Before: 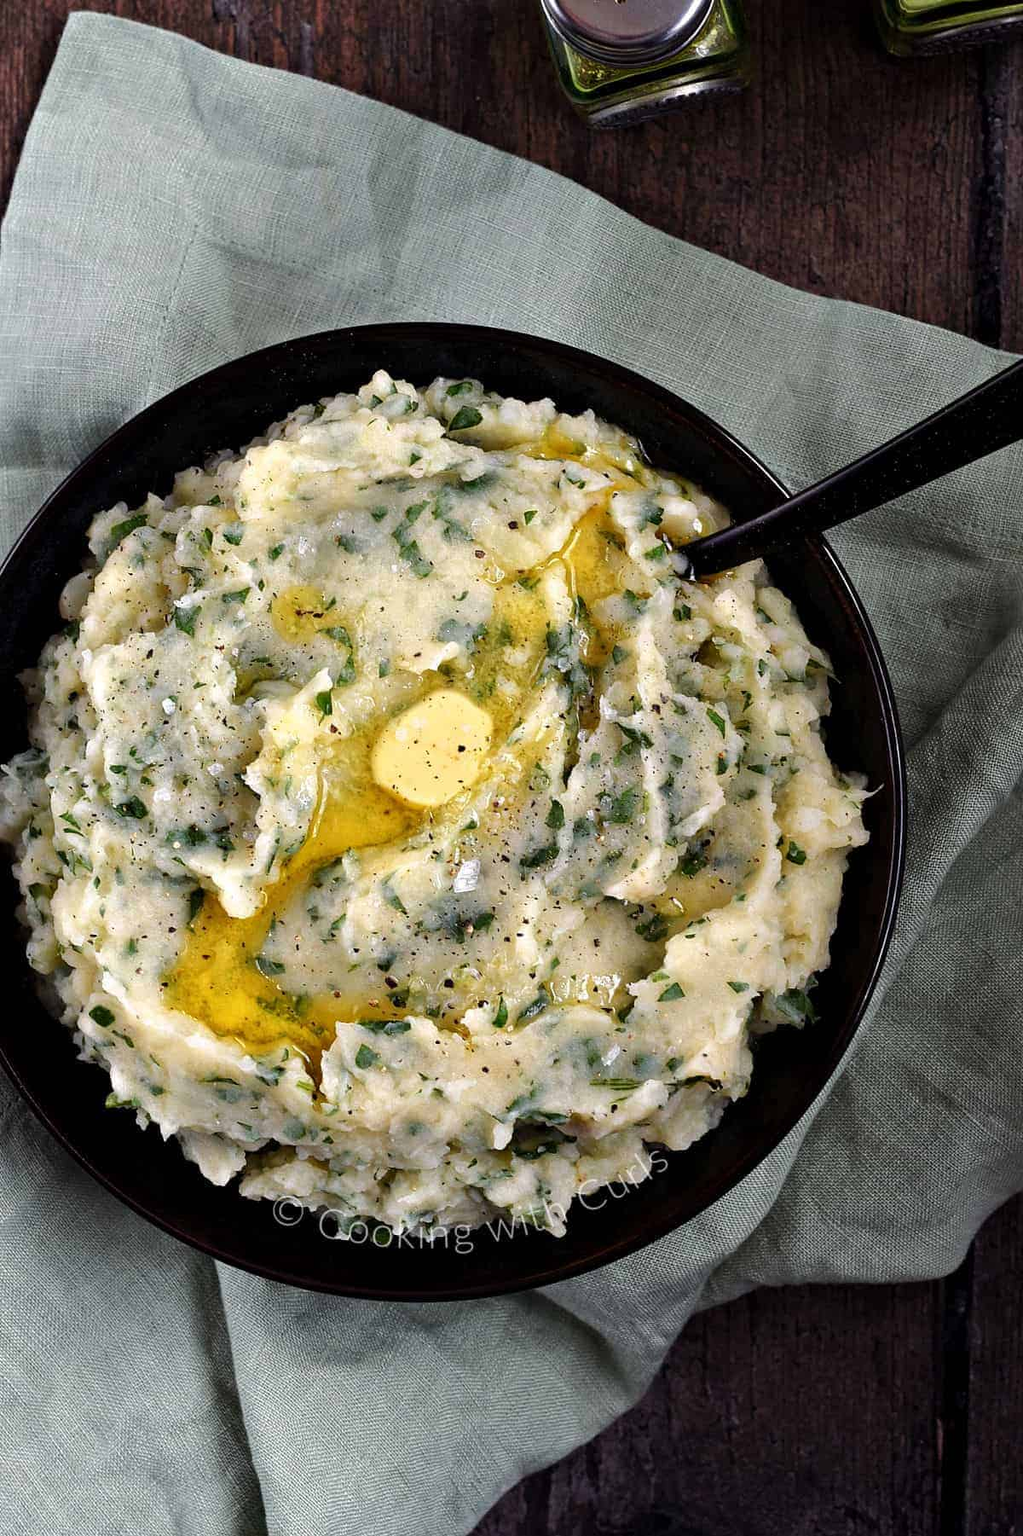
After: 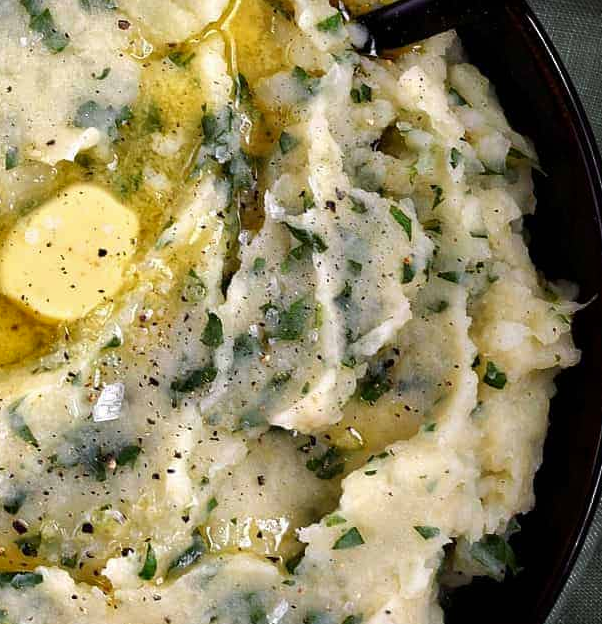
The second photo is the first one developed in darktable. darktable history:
crop: left 36.607%, top 34.735%, right 13.146%, bottom 30.611%
shadows and highlights: shadows -88.03, highlights -35.45, shadows color adjustment 99.15%, highlights color adjustment 0%, soften with gaussian
